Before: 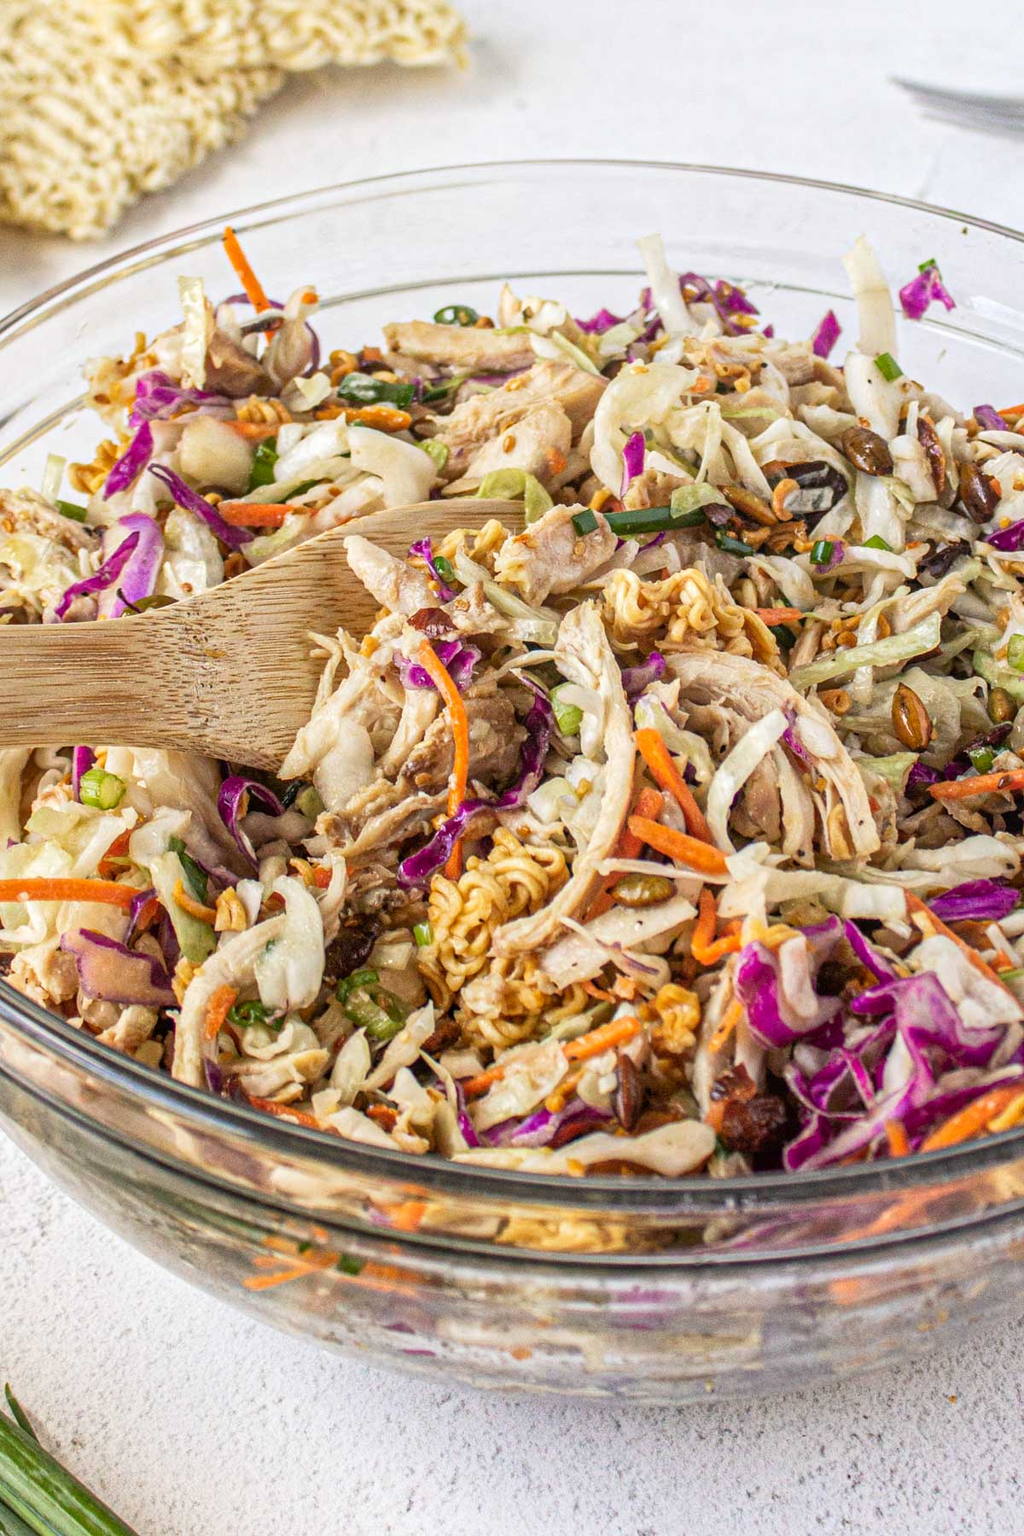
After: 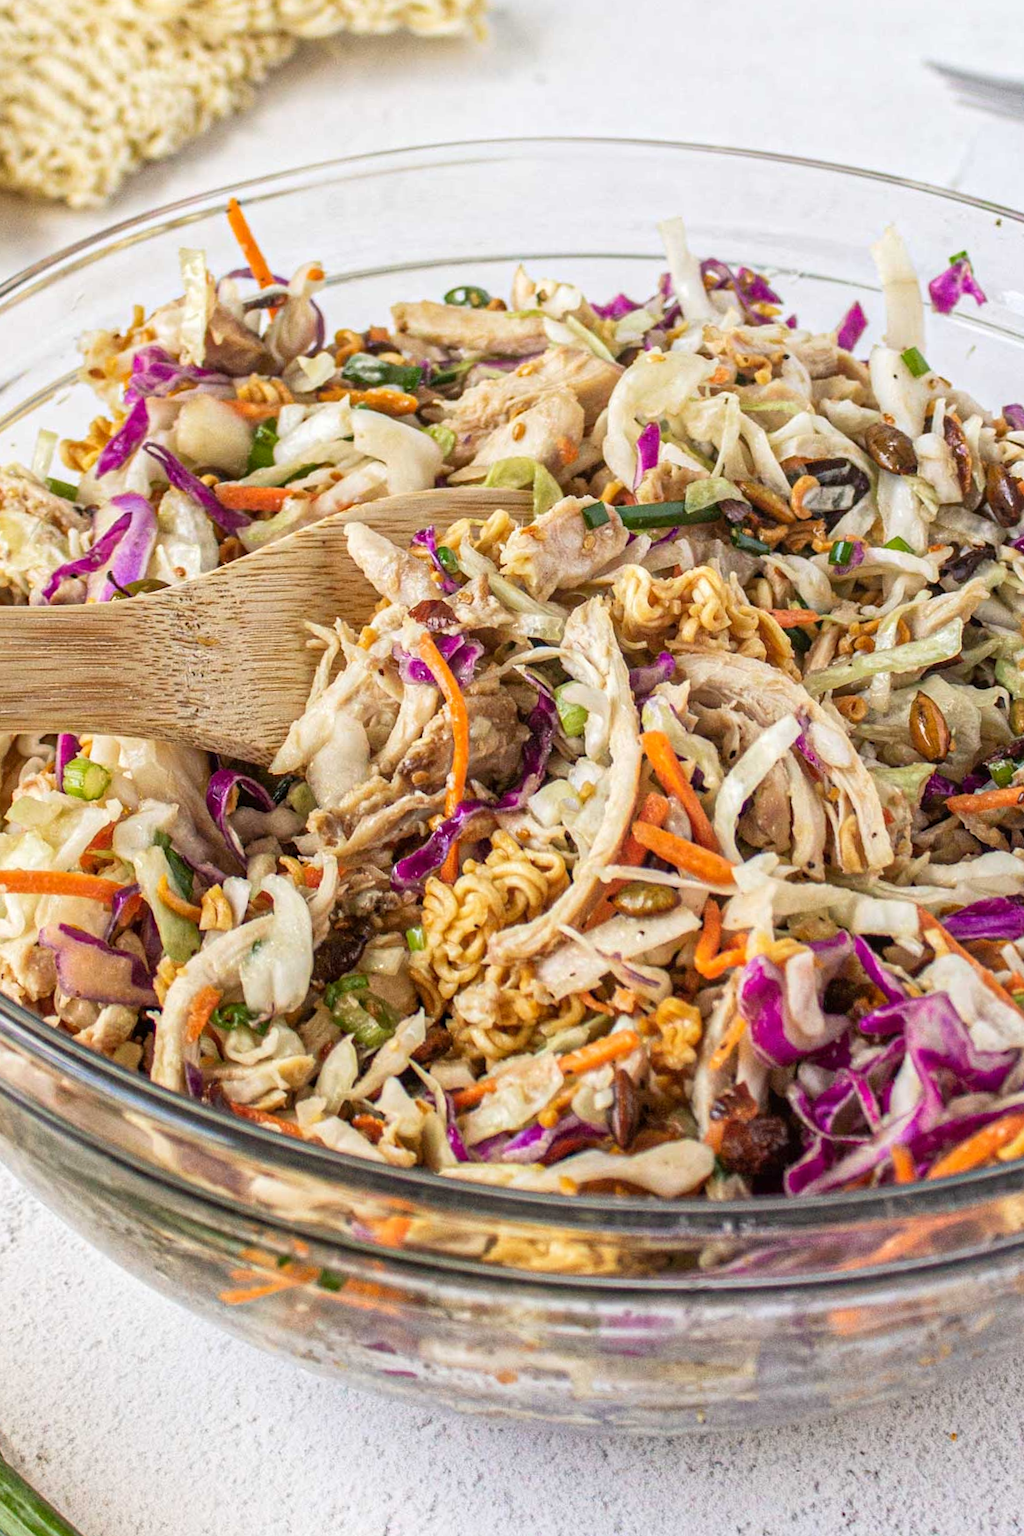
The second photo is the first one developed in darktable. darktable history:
crop and rotate: angle -1.52°
